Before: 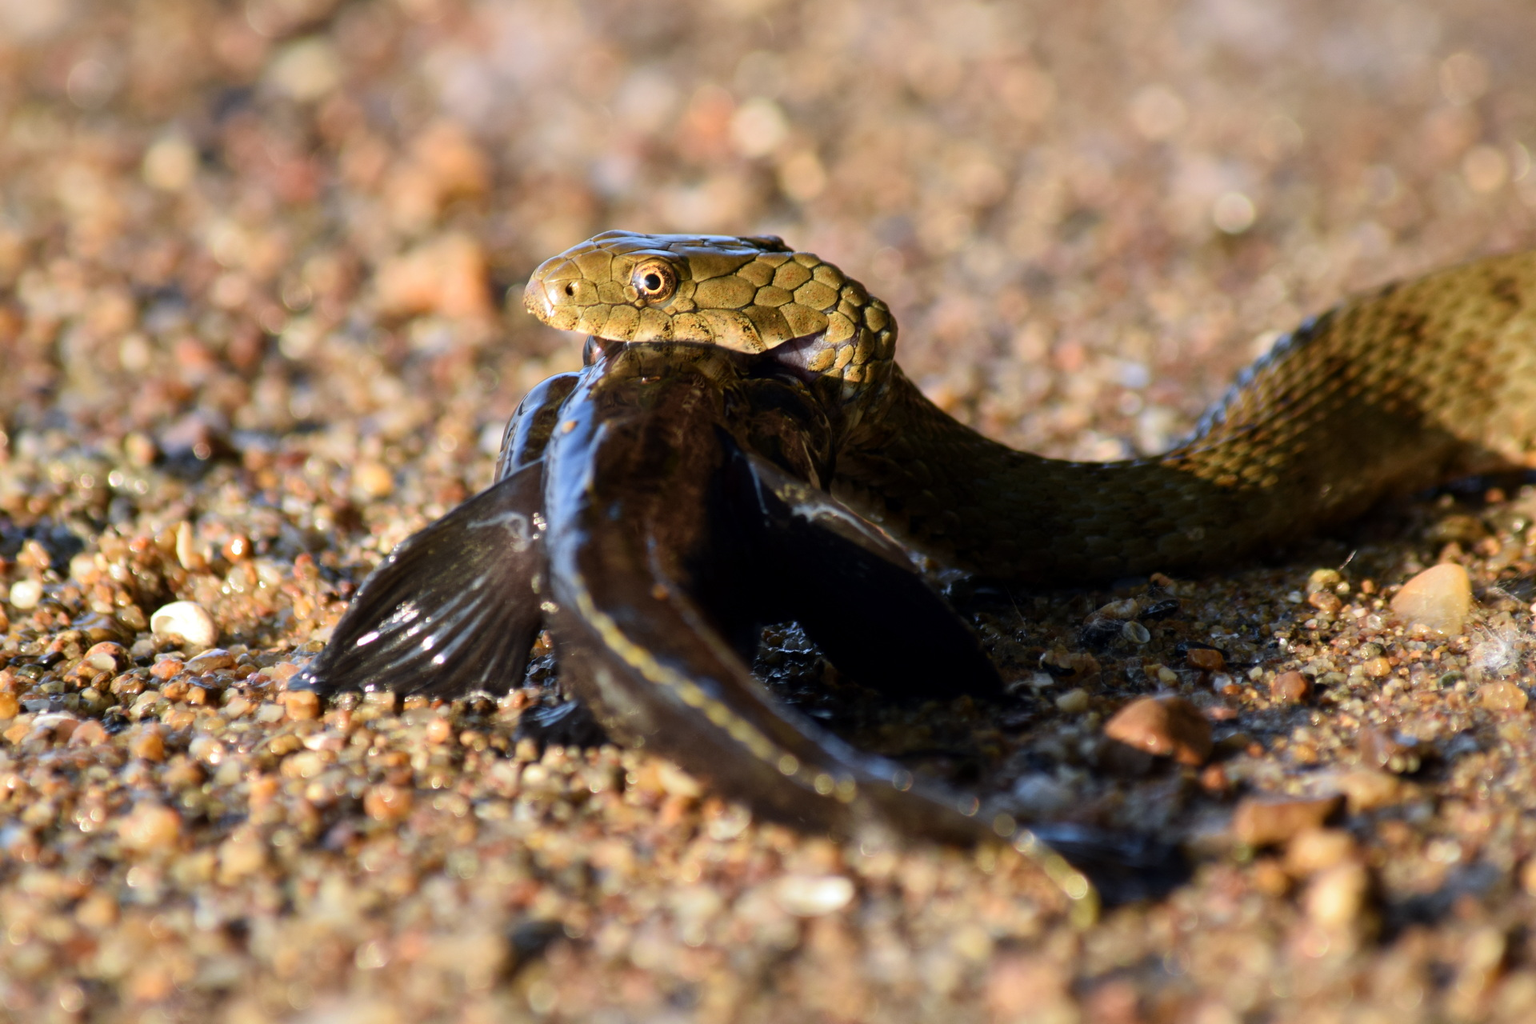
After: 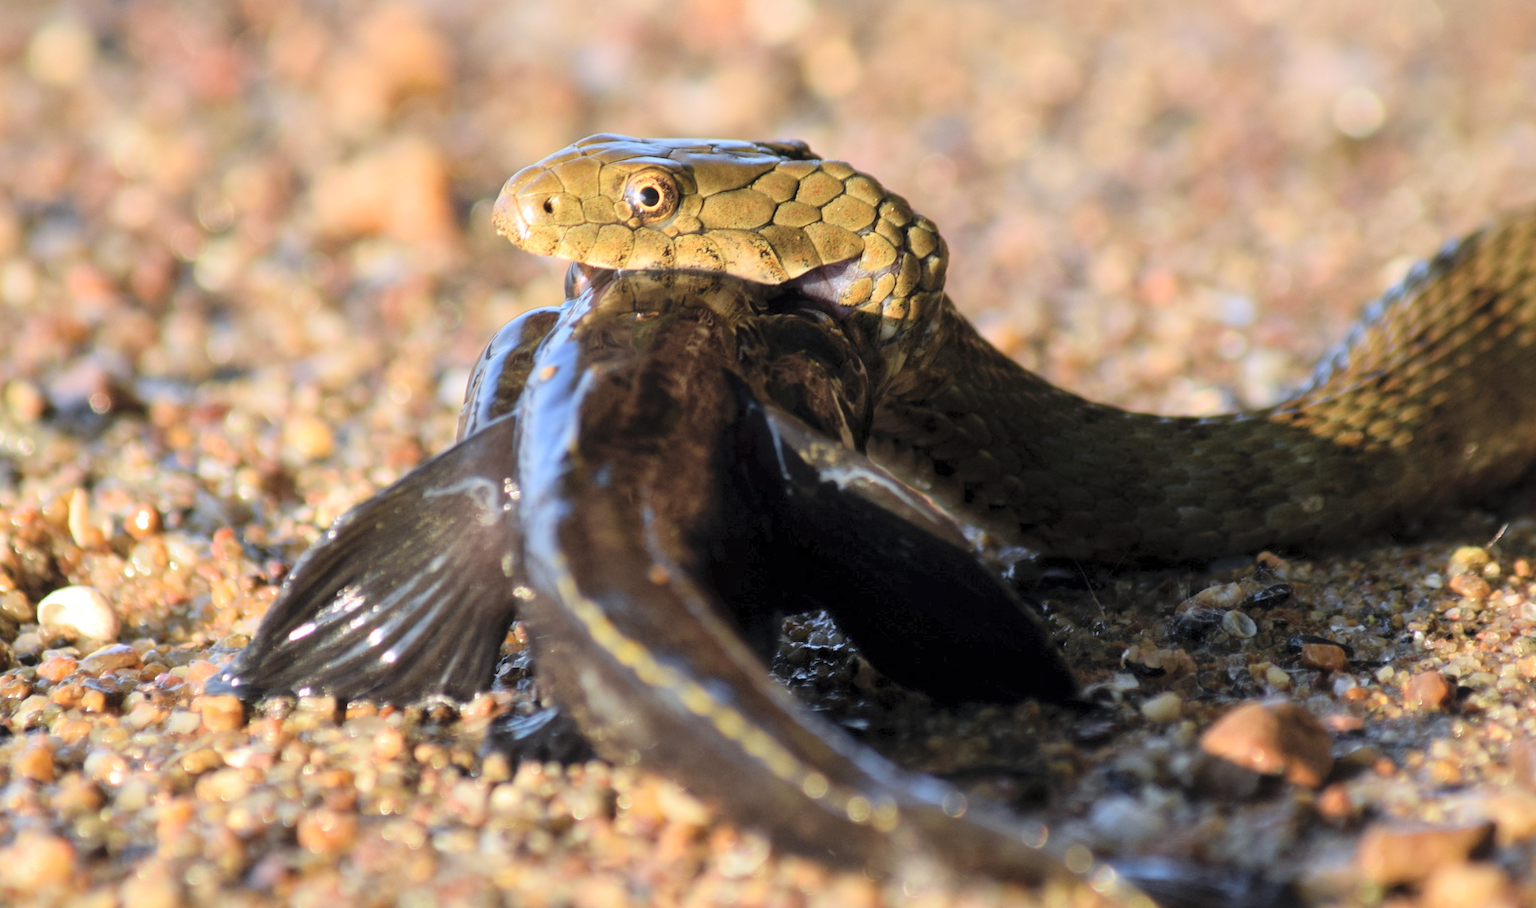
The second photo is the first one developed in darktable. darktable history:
contrast brightness saturation: brightness 0.28
crop: left 7.856%, top 11.836%, right 10.12%, bottom 15.387%
